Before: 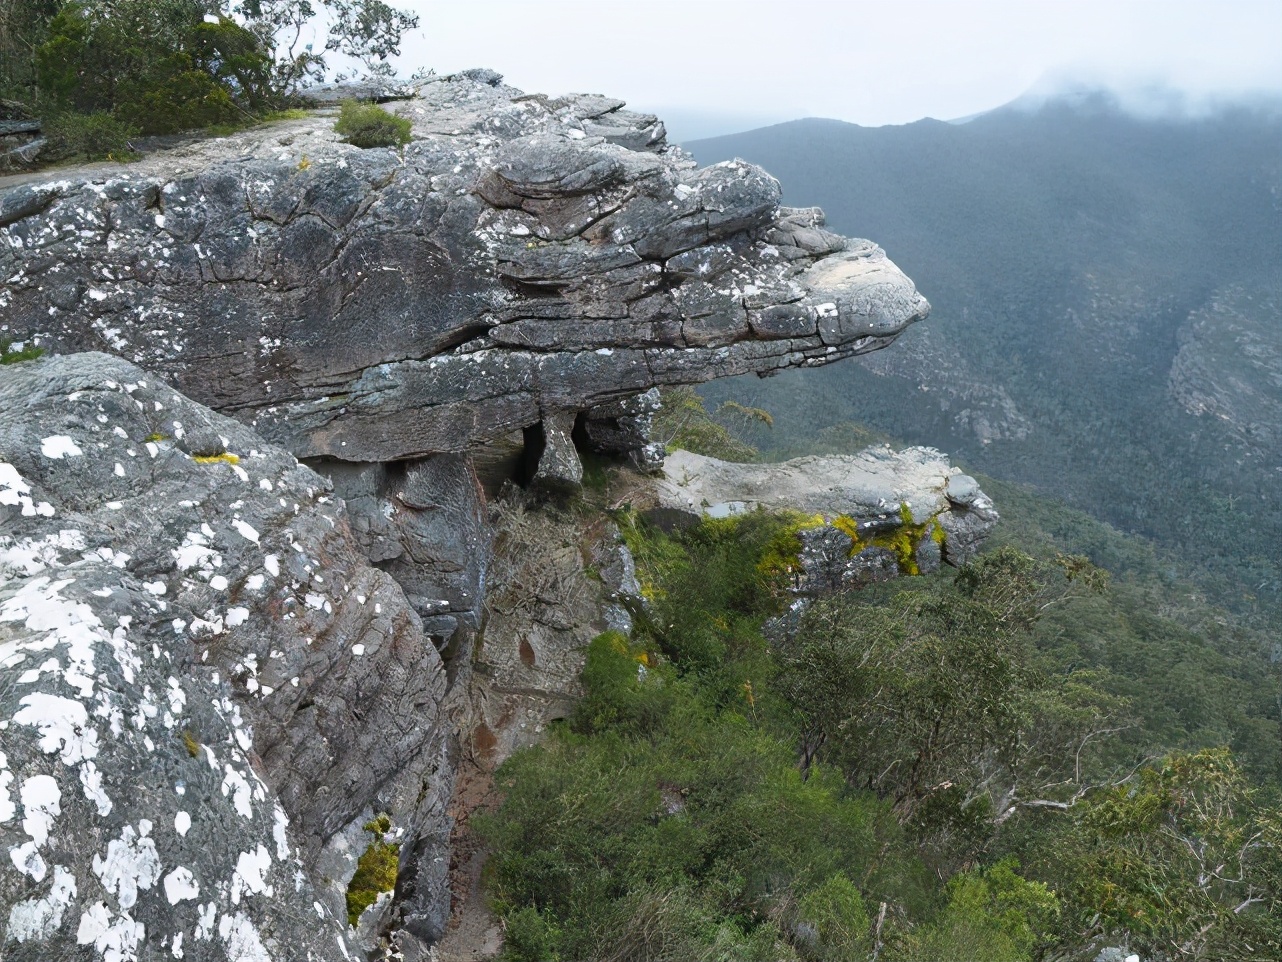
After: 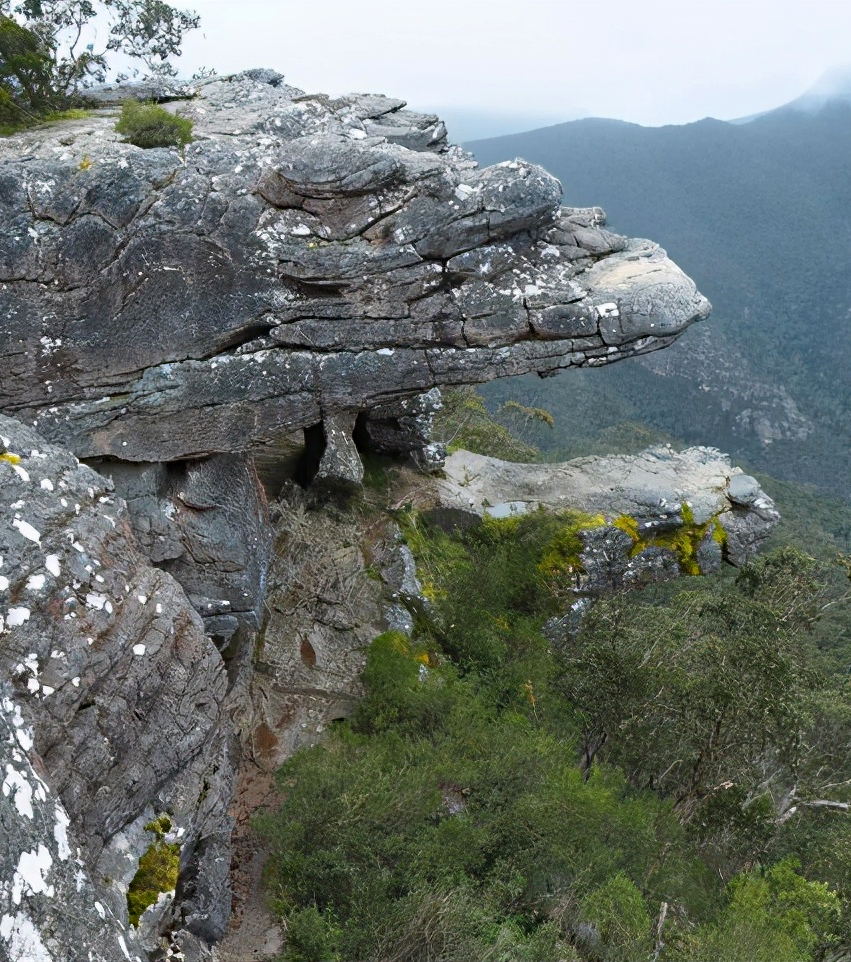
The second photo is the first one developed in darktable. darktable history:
crop: left 17.097%, right 16.46%
haze removal: compatibility mode true, adaptive false
